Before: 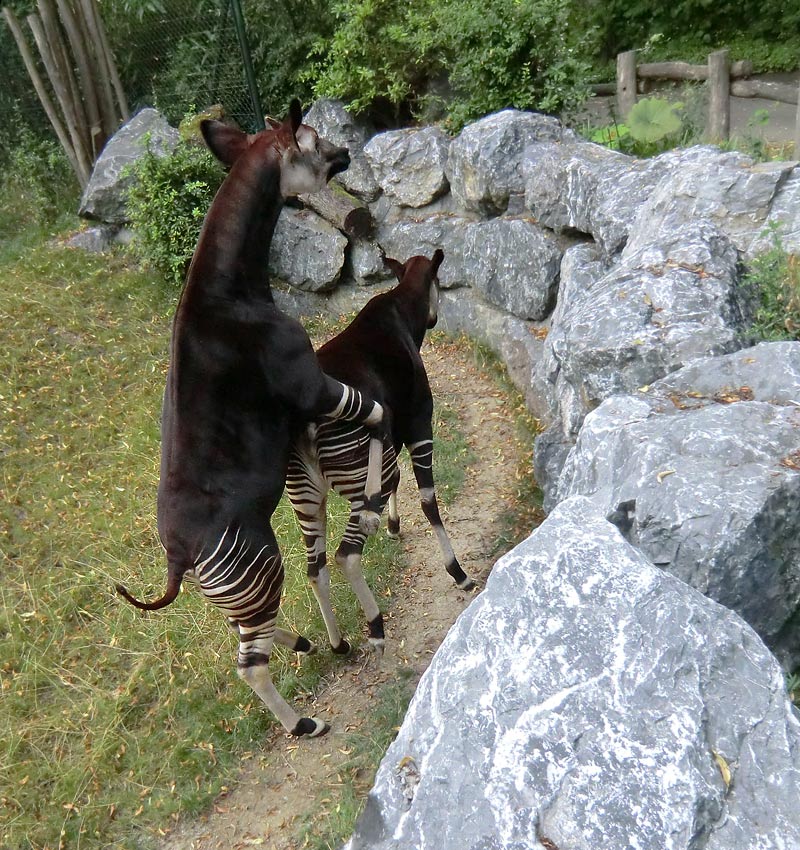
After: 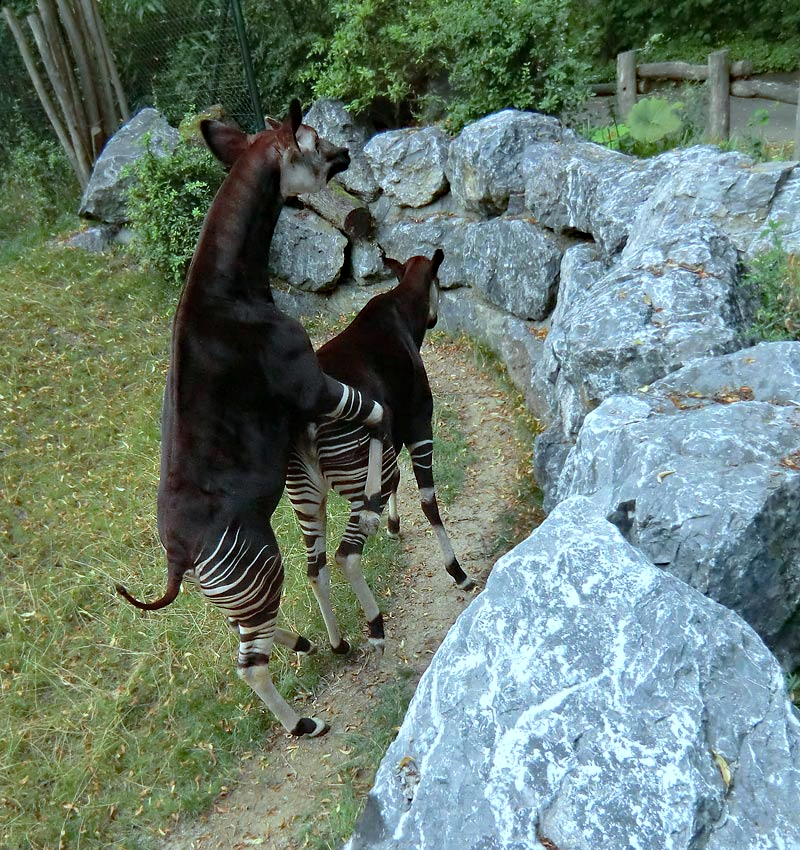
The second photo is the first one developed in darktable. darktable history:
color correction: highlights a* -10.07, highlights b* -10.1
haze removal: strength 0.284, distance 0.244, compatibility mode true, adaptive false
